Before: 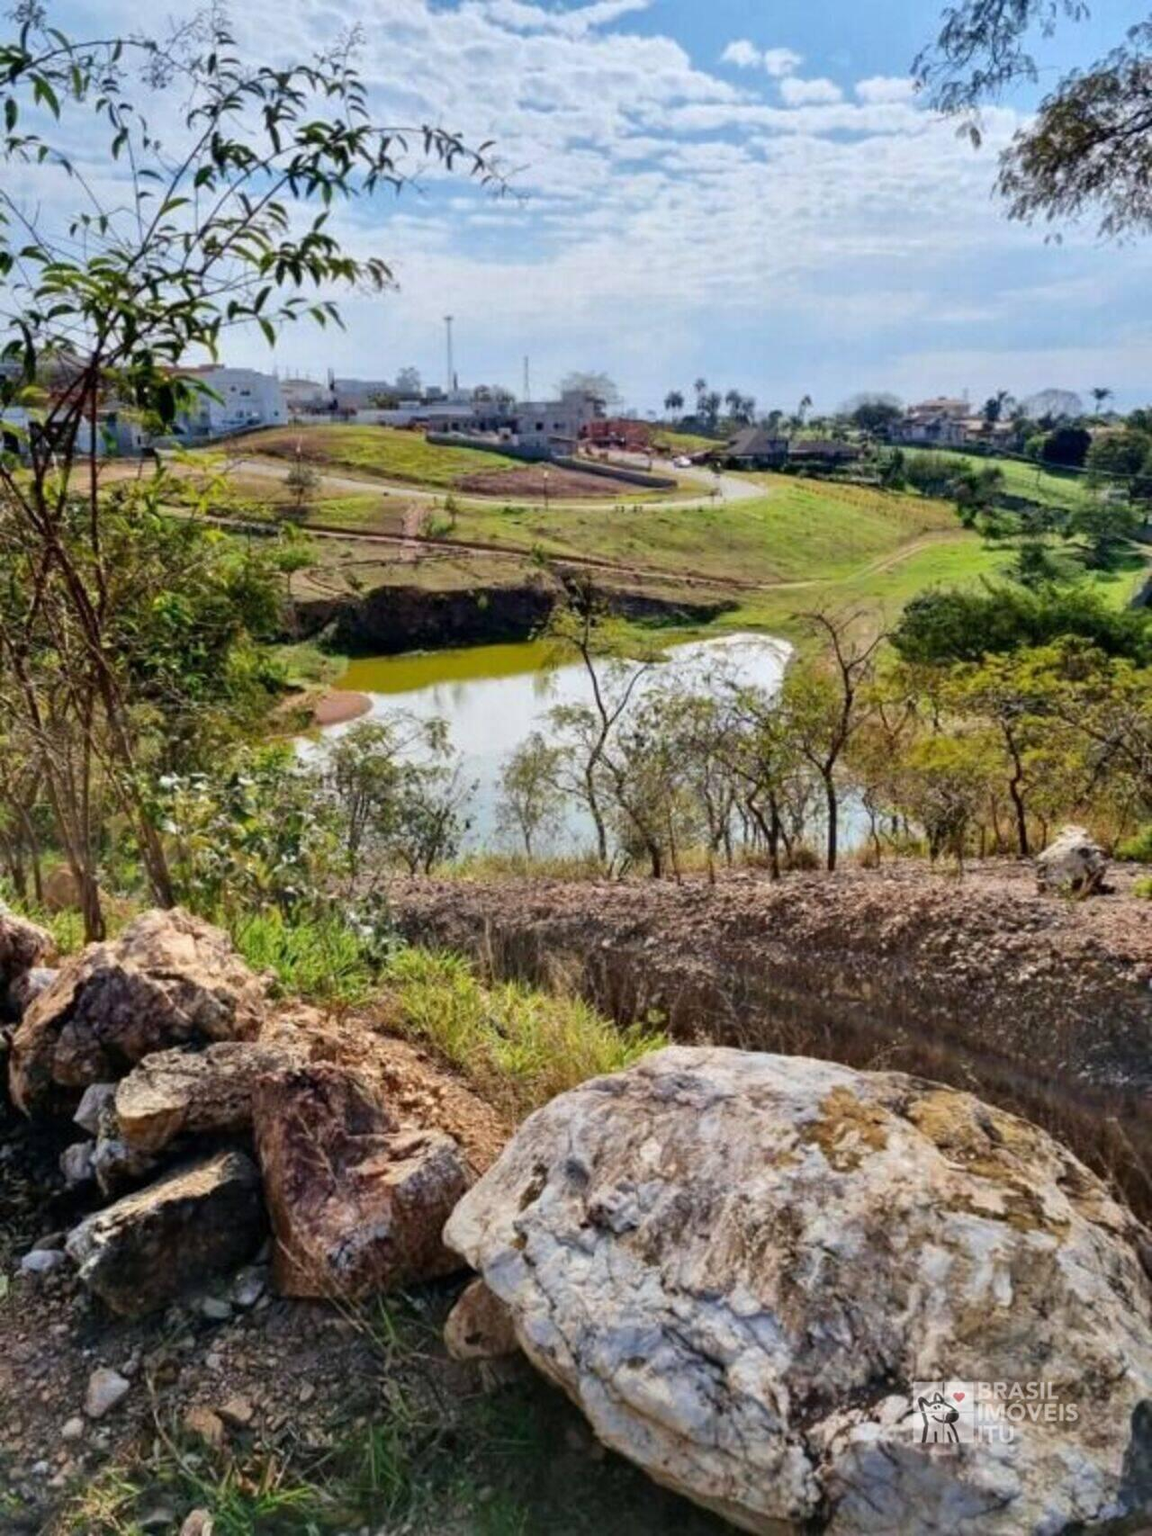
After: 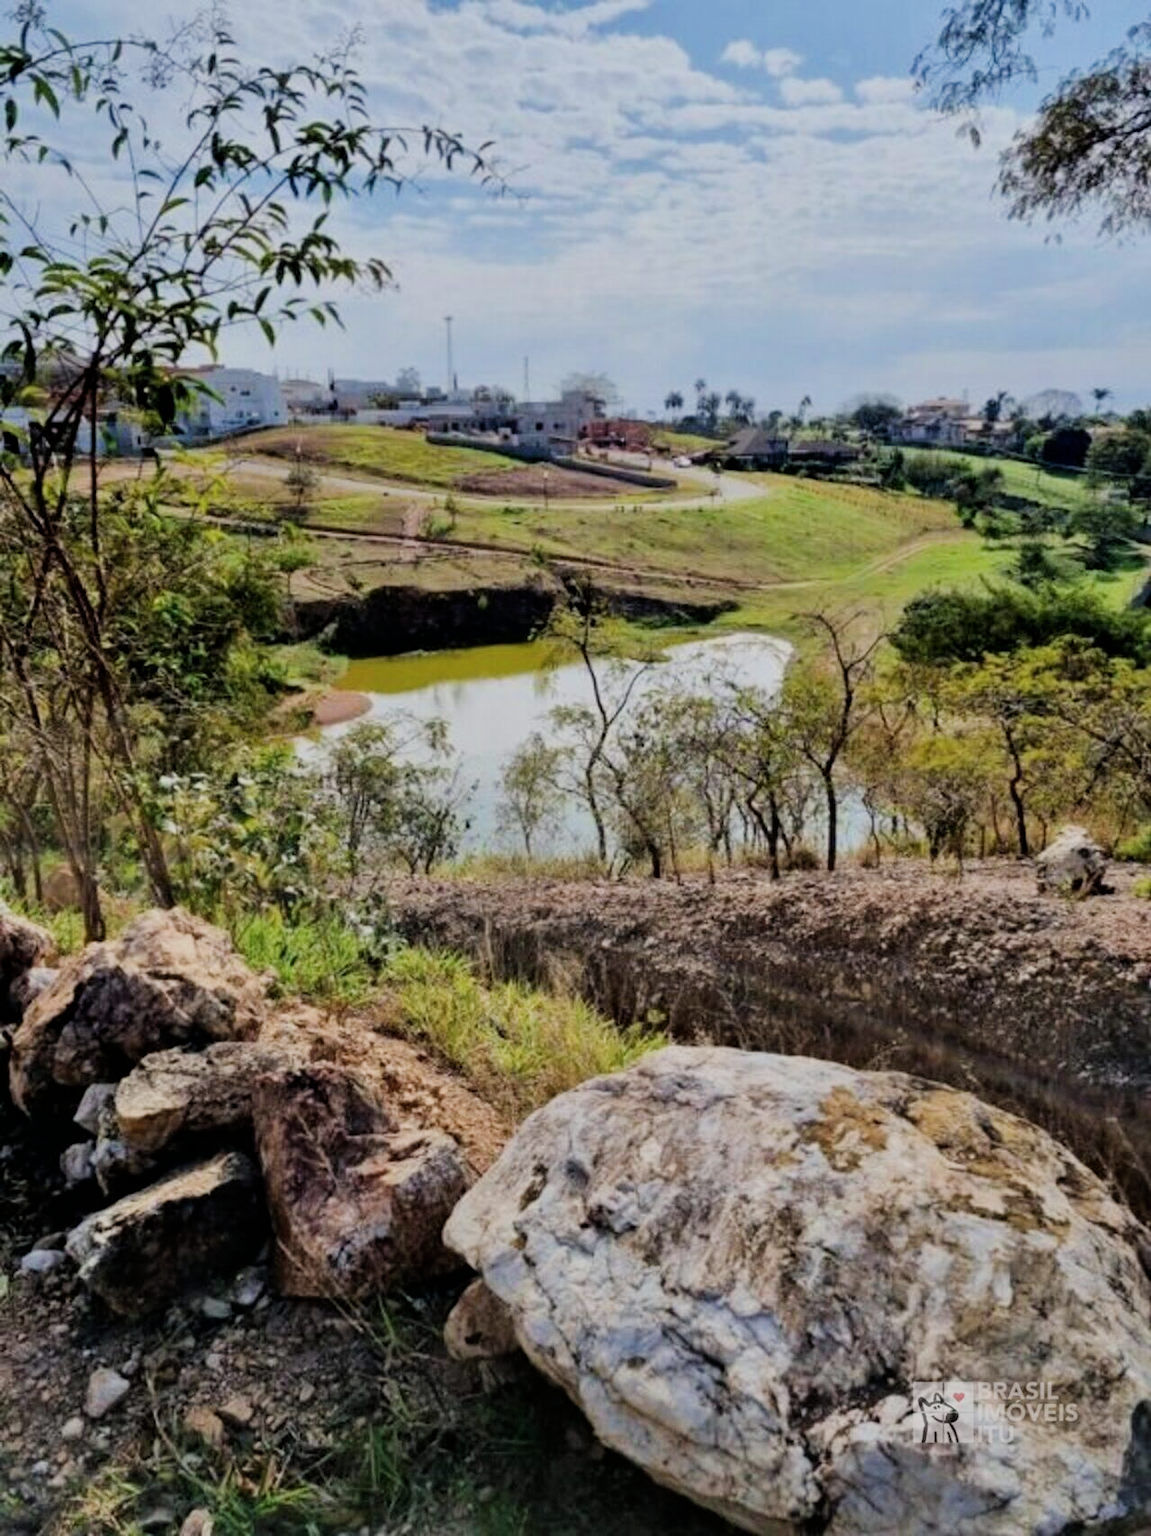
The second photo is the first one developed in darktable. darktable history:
color zones: curves: ch1 [(0, 0.469) (0.01, 0.469) (0.12, 0.446) (0.248, 0.469) (0.5, 0.5) (0.748, 0.5) (0.99, 0.469) (1, 0.469)]
filmic rgb: black relative exposure -7.65 EV, white relative exposure 4.56 EV, hardness 3.61, contrast 1.056
